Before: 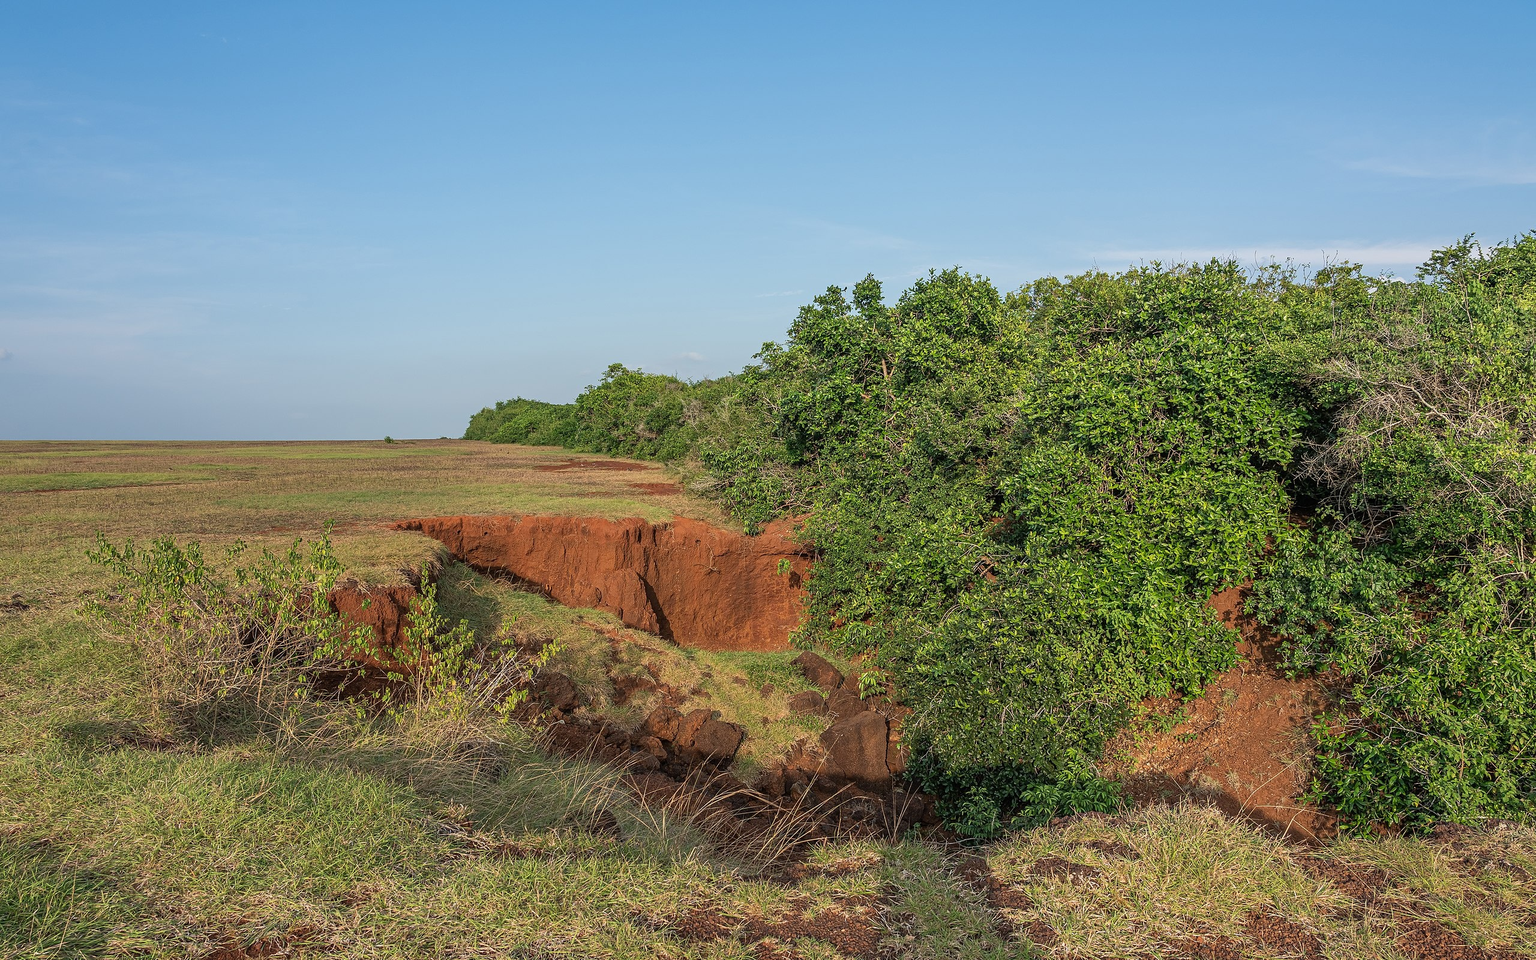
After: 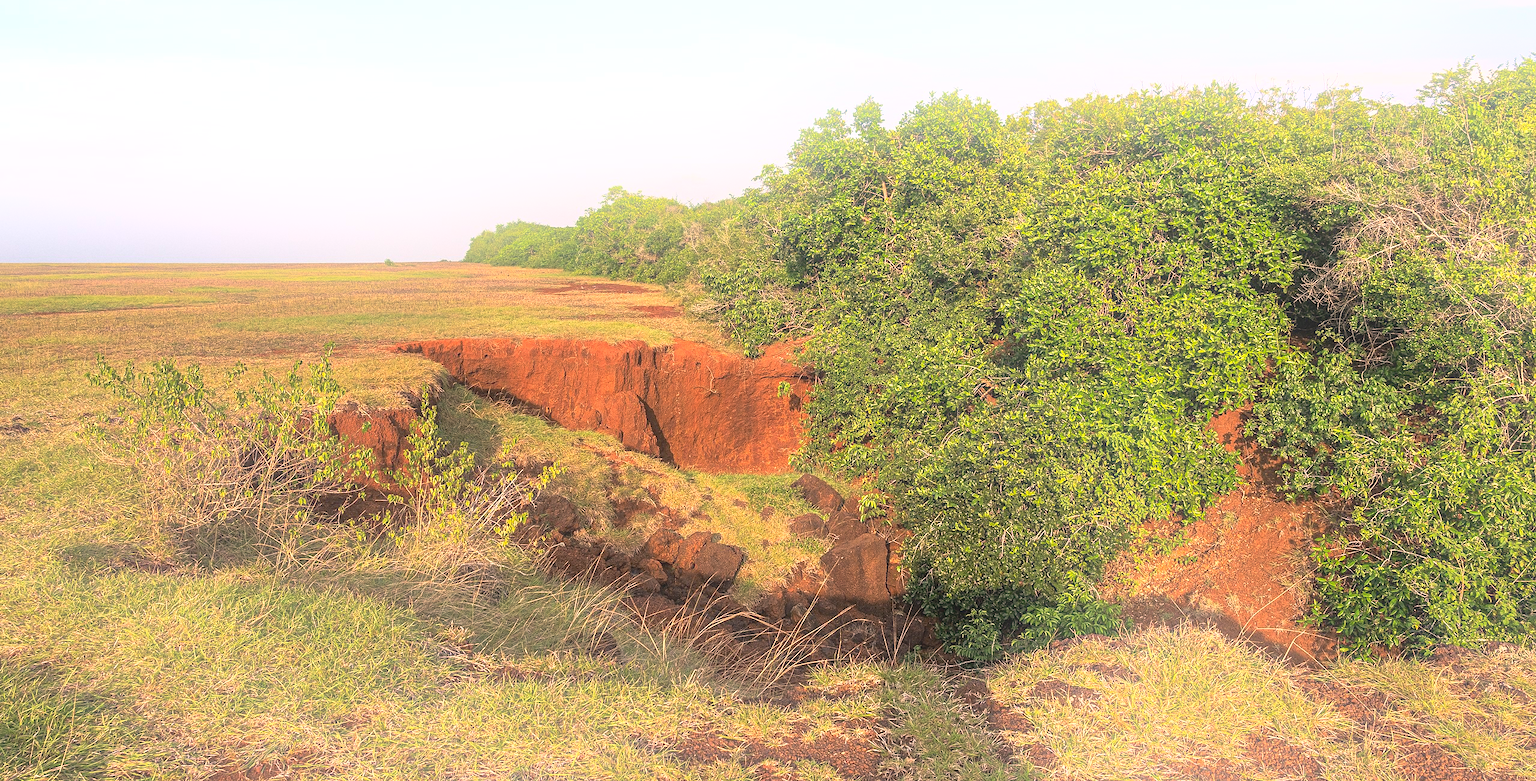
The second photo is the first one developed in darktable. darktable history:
exposure: black level correction 0, exposure 0.7 EV, compensate exposure bias true, compensate highlight preservation false
grain: coarseness 0.09 ISO
crop and rotate: top 18.507%
tone curve: curves: ch0 [(0, 0) (0.003, 0.013) (0.011, 0.02) (0.025, 0.037) (0.044, 0.068) (0.069, 0.108) (0.1, 0.138) (0.136, 0.168) (0.177, 0.203) (0.224, 0.241) (0.277, 0.281) (0.335, 0.328) (0.399, 0.382) (0.468, 0.448) (0.543, 0.519) (0.623, 0.603) (0.709, 0.705) (0.801, 0.808) (0.898, 0.903) (1, 1)], preserve colors none
bloom: on, module defaults
color correction: highlights a* 11.96, highlights b* 11.58
